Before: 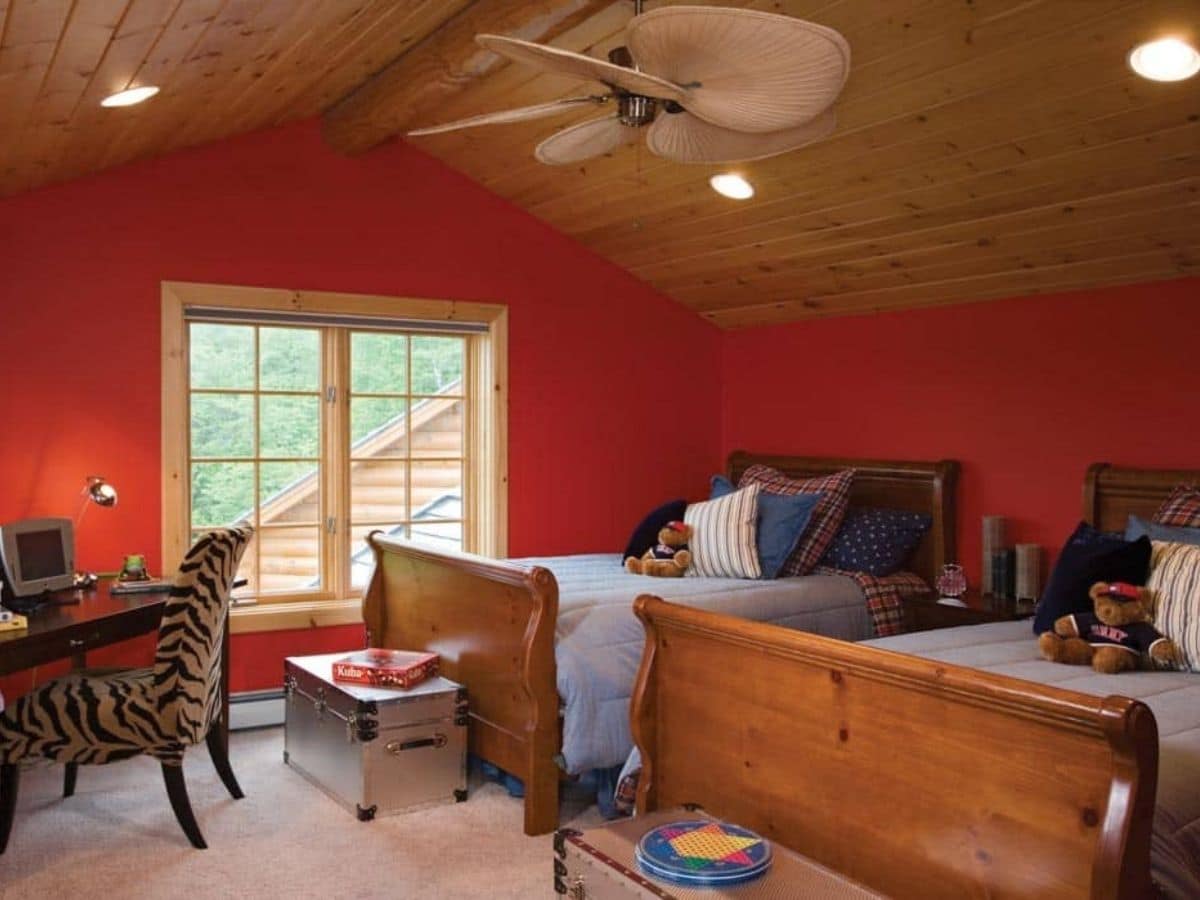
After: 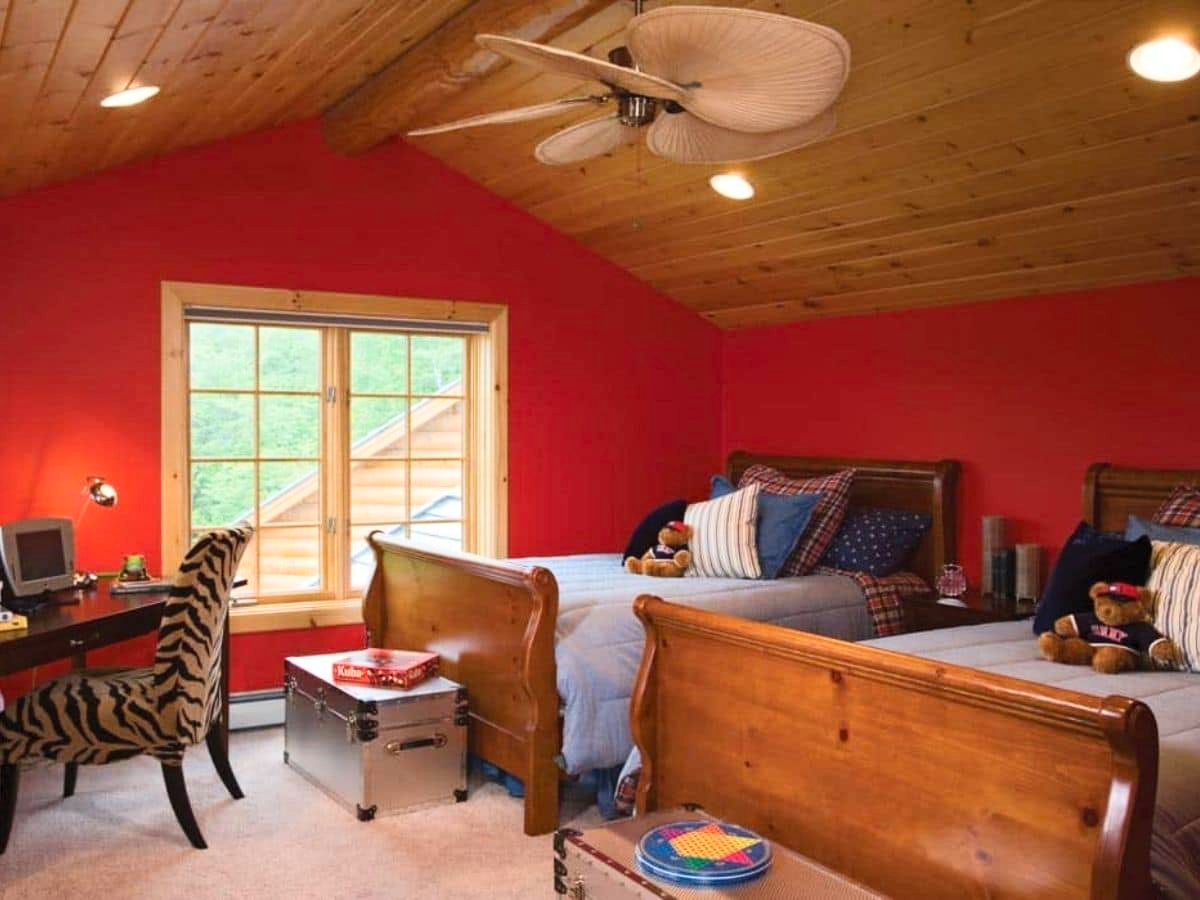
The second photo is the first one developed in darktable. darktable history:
contrast brightness saturation: contrast 0.202, brightness 0.161, saturation 0.221
